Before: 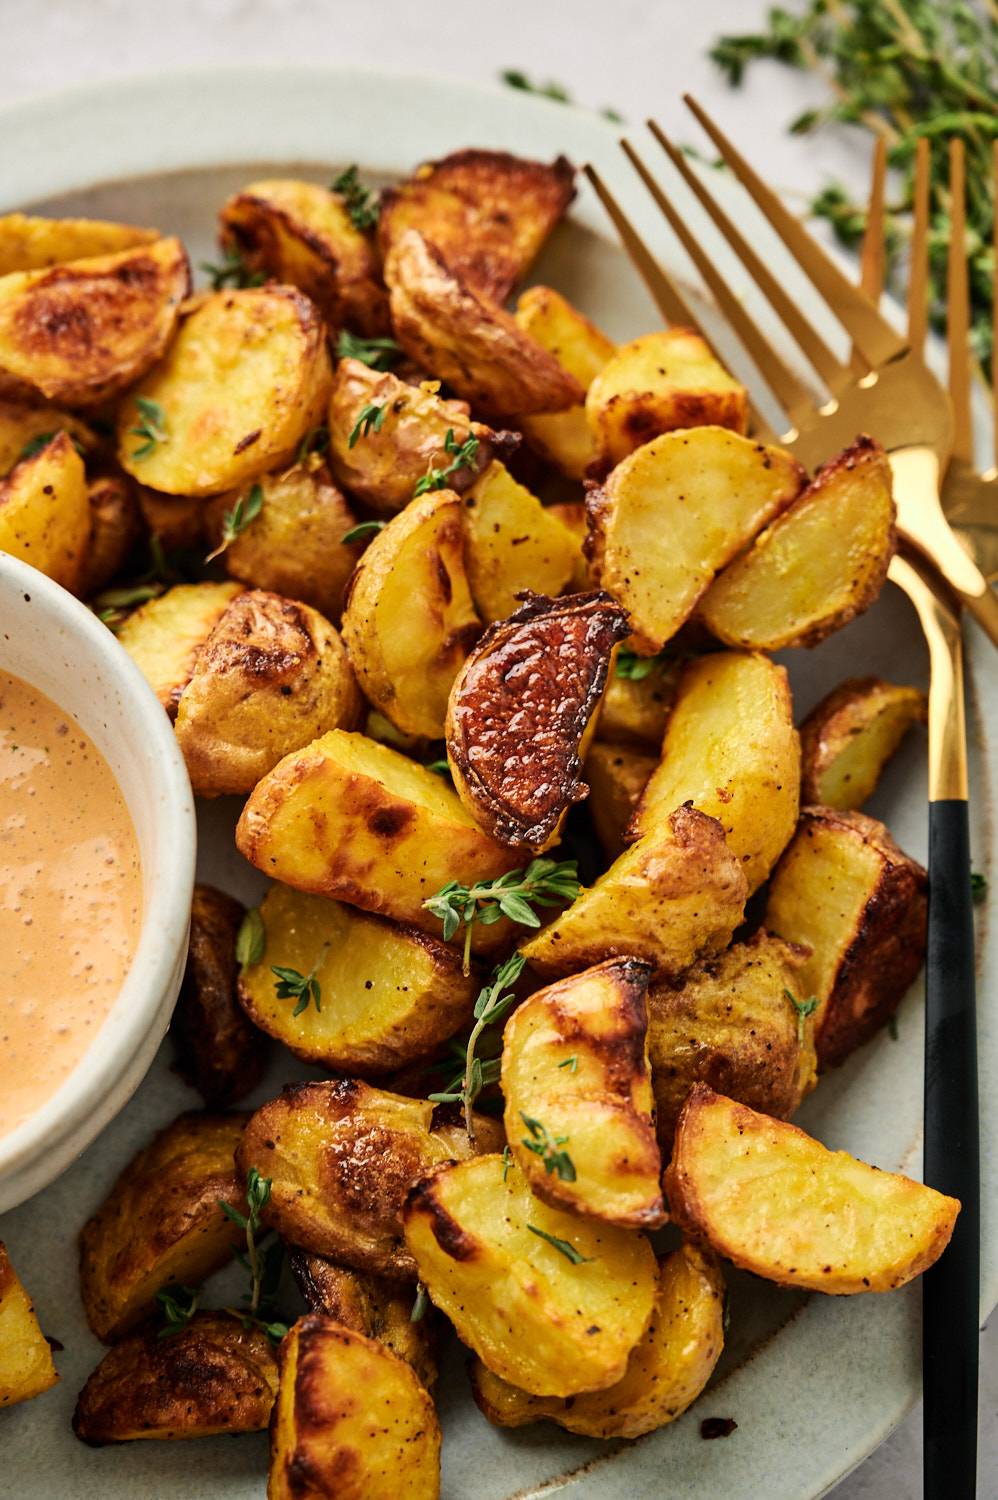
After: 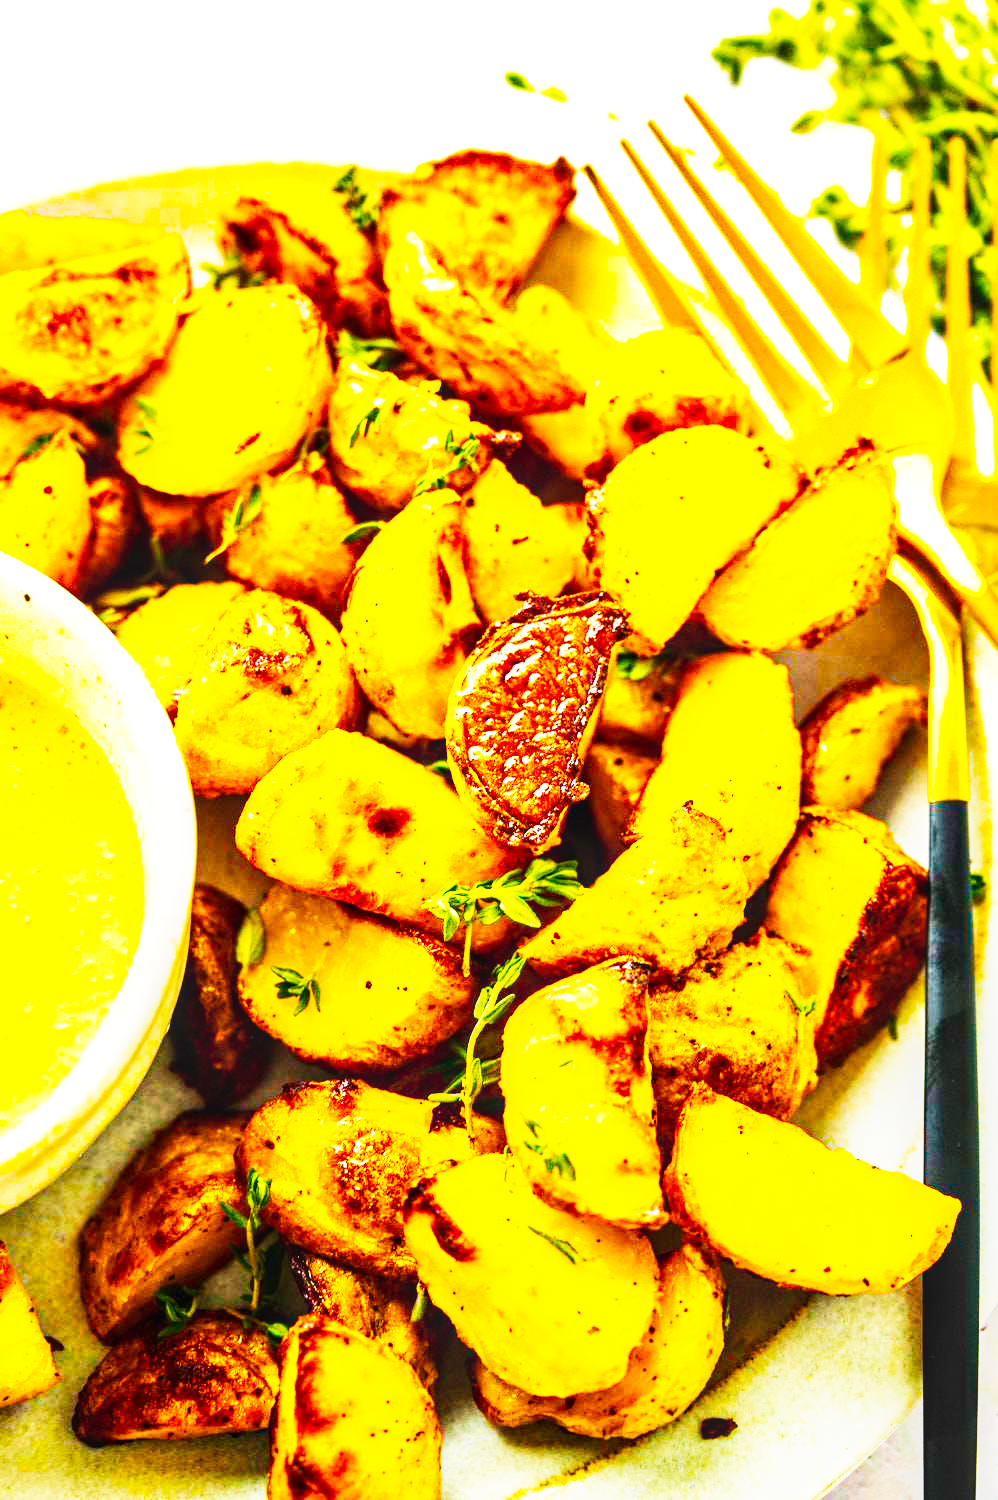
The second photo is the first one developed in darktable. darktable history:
local contrast: on, module defaults
base curve: curves: ch0 [(0, 0) (0.007, 0.004) (0.027, 0.03) (0.046, 0.07) (0.207, 0.54) (0.442, 0.872) (0.673, 0.972) (1, 1)], preserve colors none
velvia: strength 36.82%
color balance rgb: power › hue 326.63°, linear chroma grading › shadows 17.357%, linear chroma grading › highlights 62.02%, linear chroma grading › global chroma 49.894%, perceptual saturation grading › global saturation 16.7%, perceptual brilliance grading › highlights 6.635%, perceptual brilliance grading › mid-tones 17.838%, perceptual brilliance grading › shadows -5.499%, global vibrance 20%
exposure: black level correction -0.002, exposure 1.11 EV, compensate exposure bias true, compensate highlight preservation false
